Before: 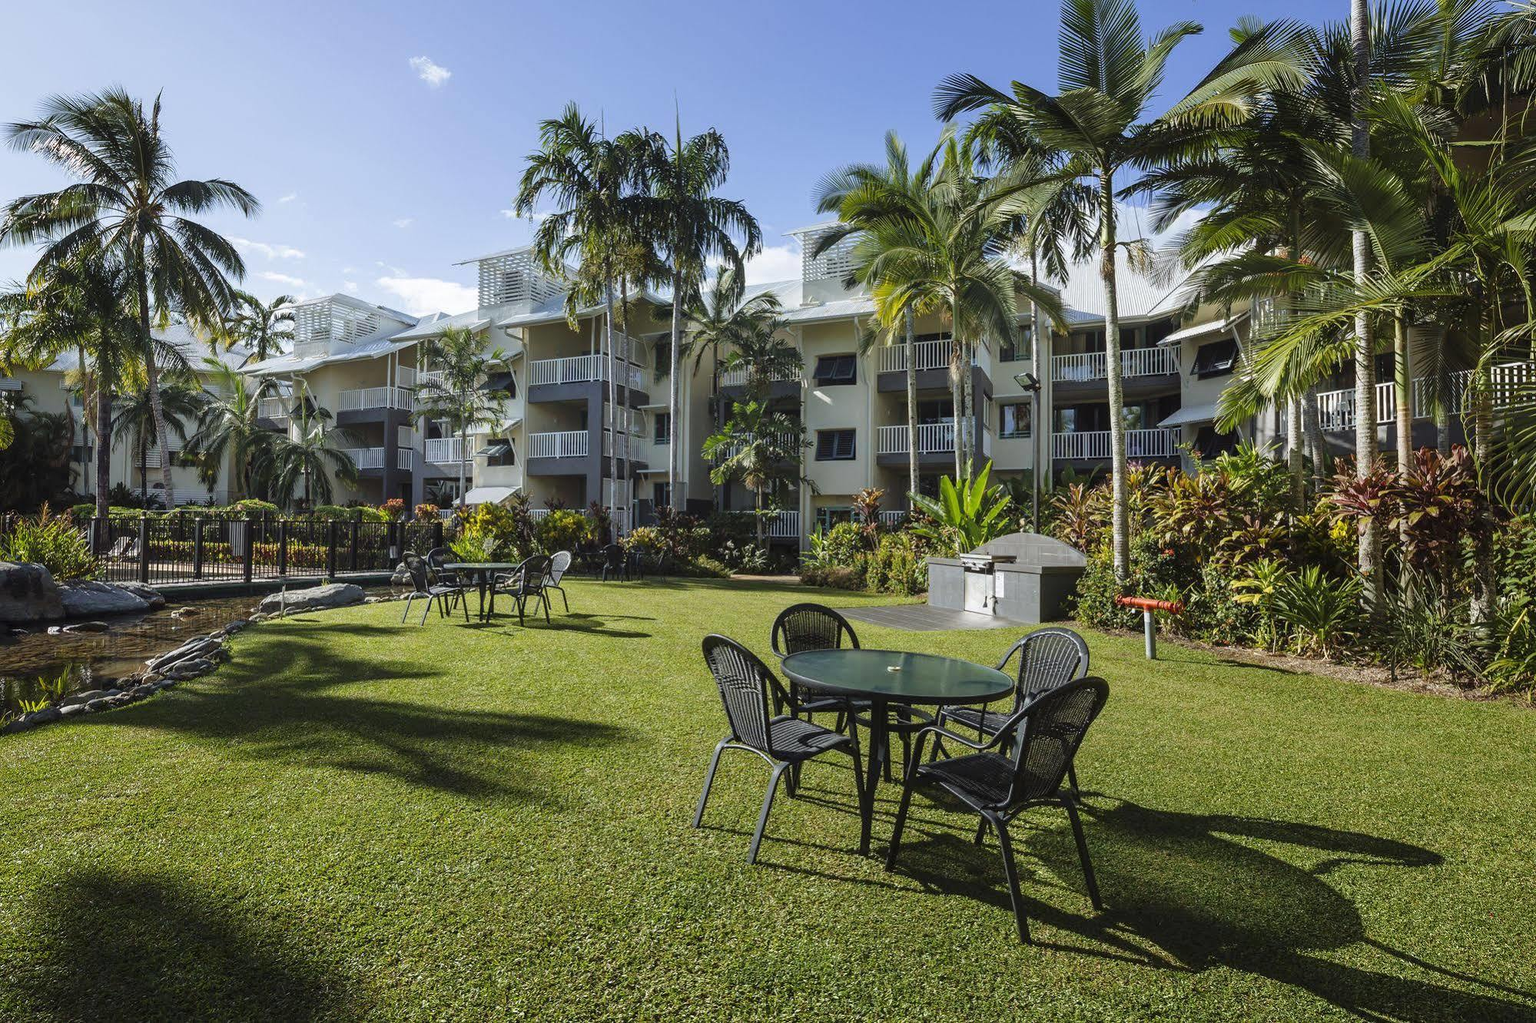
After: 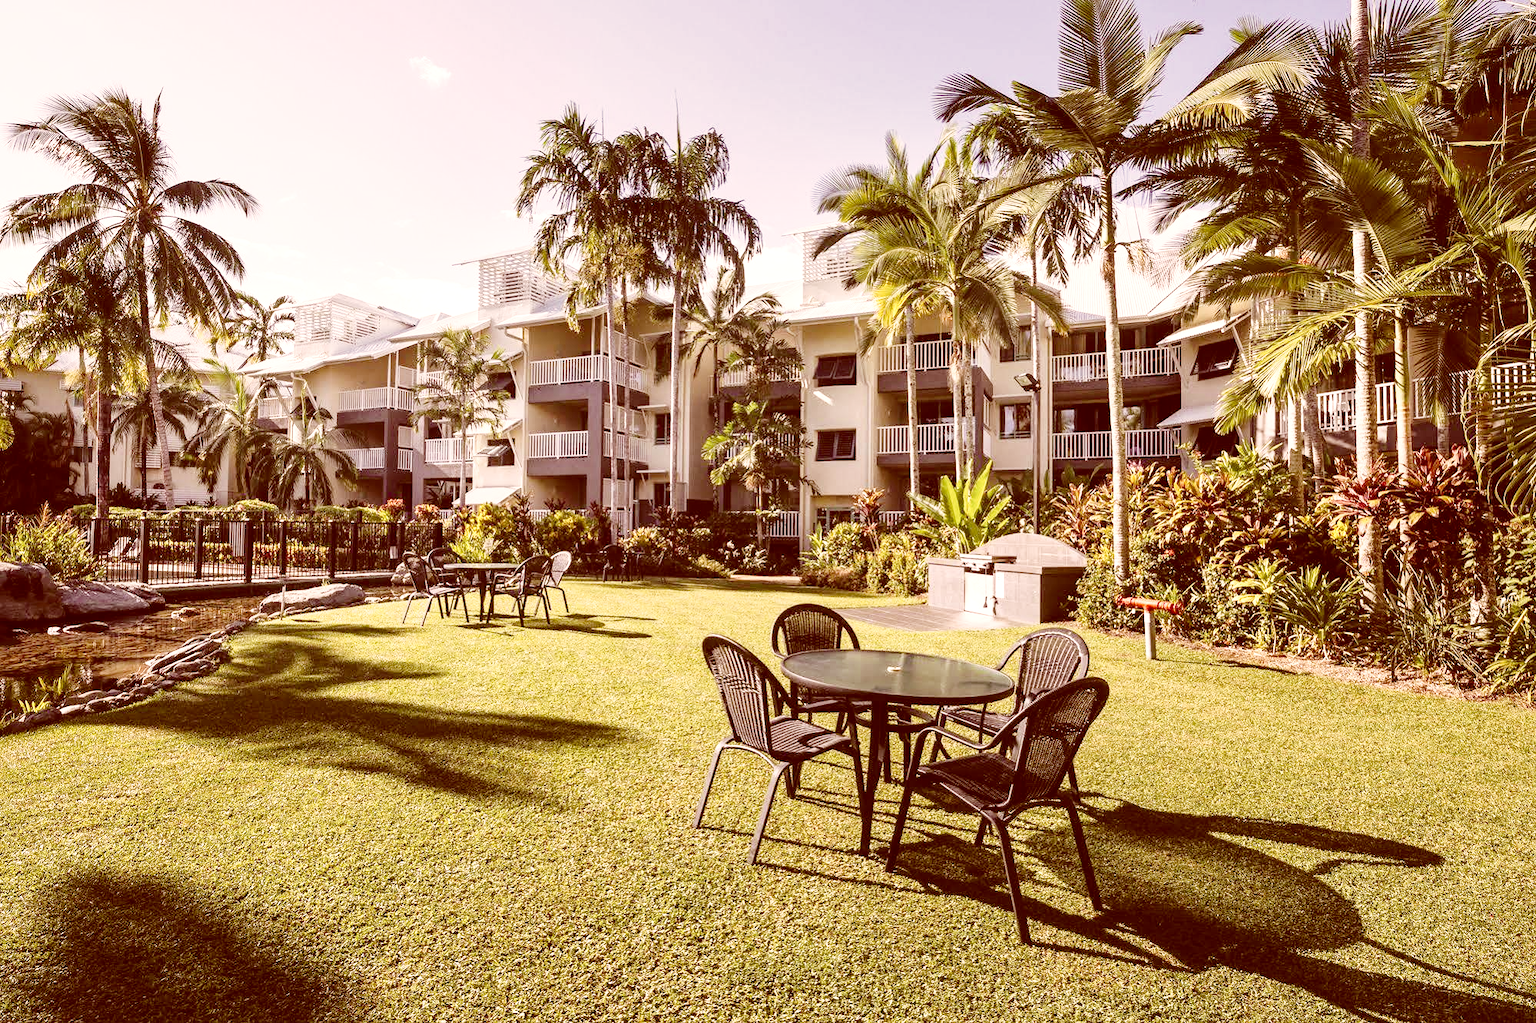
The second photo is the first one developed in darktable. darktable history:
base curve: curves: ch0 [(0, 0) (0.028, 0.03) (0.121, 0.232) (0.46, 0.748) (0.859, 0.968) (1, 1)], preserve colors none
exposure: black level correction 0, exposure 0.499 EV, compensate highlight preservation false
local contrast: mode bilateral grid, contrast 19, coarseness 51, detail 120%, midtone range 0.2
color correction: highlights a* 9.13, highlights b* 9, shadows a* 39.67, shadows b* 39.54, saturation 0.765
